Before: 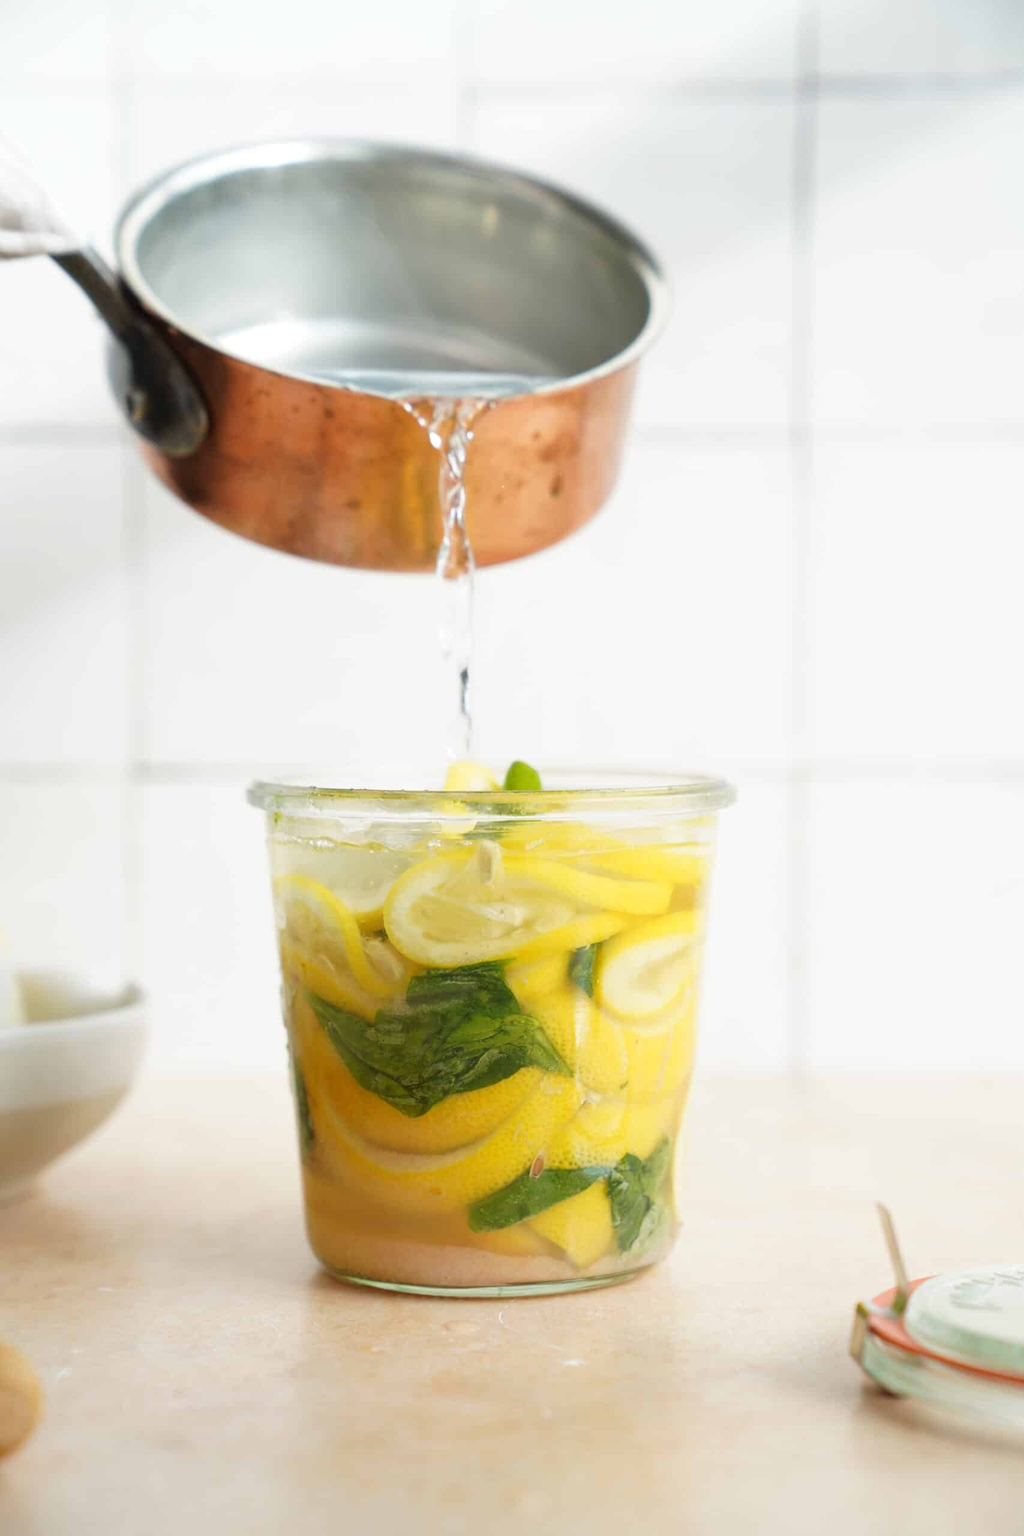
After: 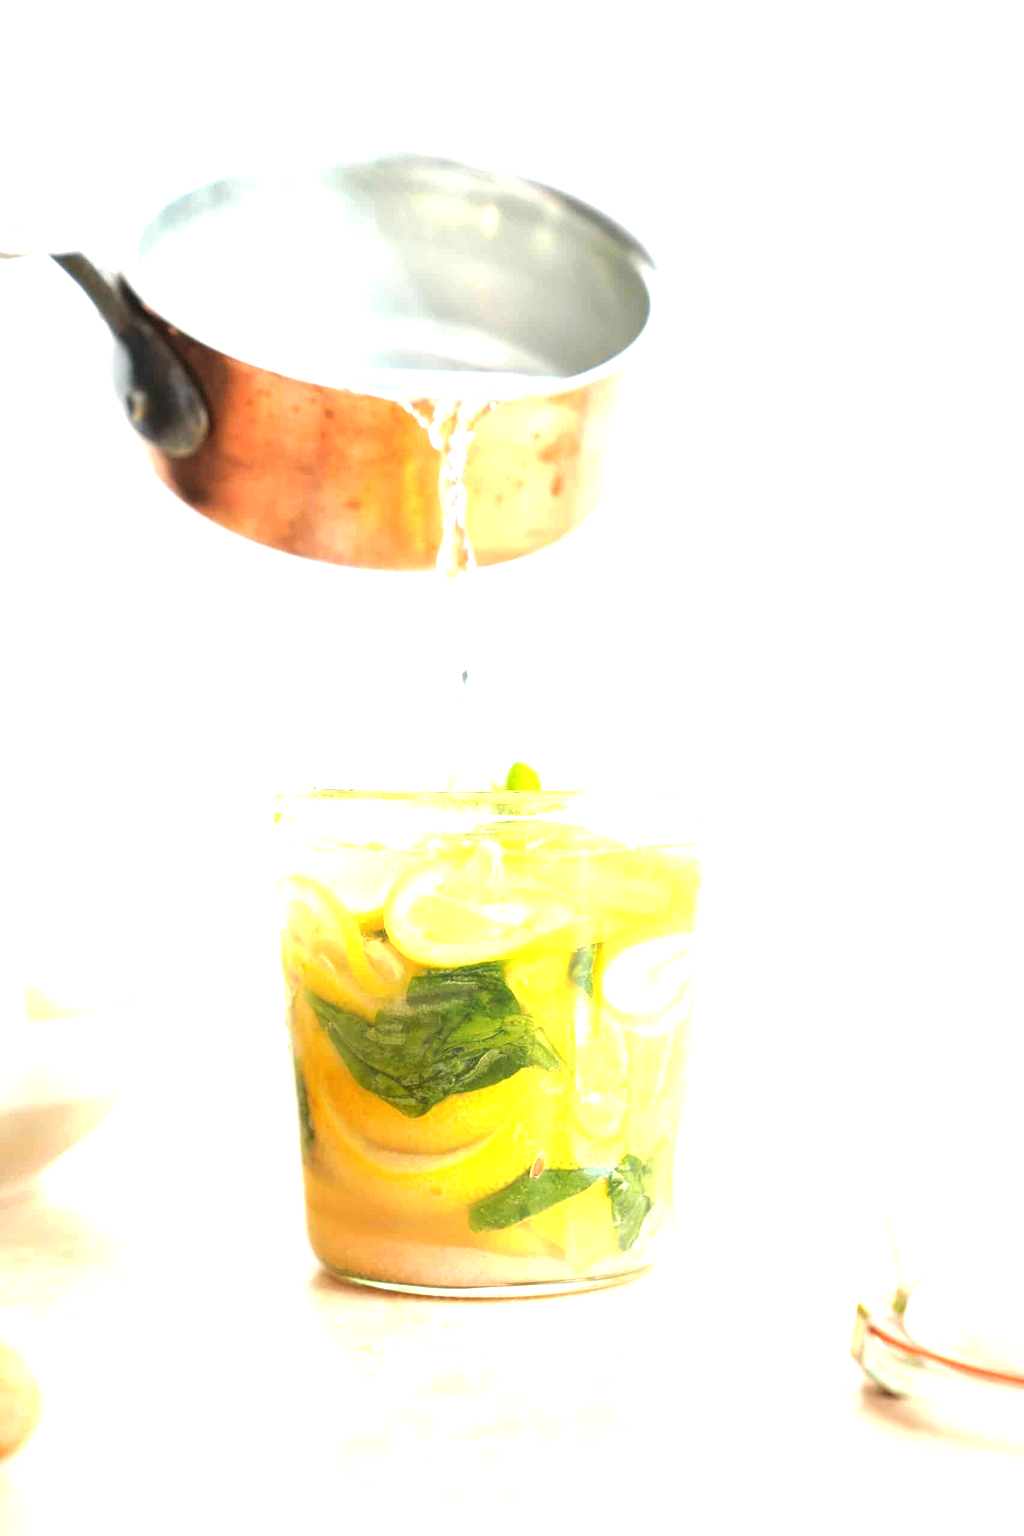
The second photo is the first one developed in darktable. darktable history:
tone equalizer: edges refinement/feathering 500, mask exposure compensation -1.57 EV, preserve details no
exposure: black level correction 0, exposure 1.447 EV, compensate highlight preservation false
